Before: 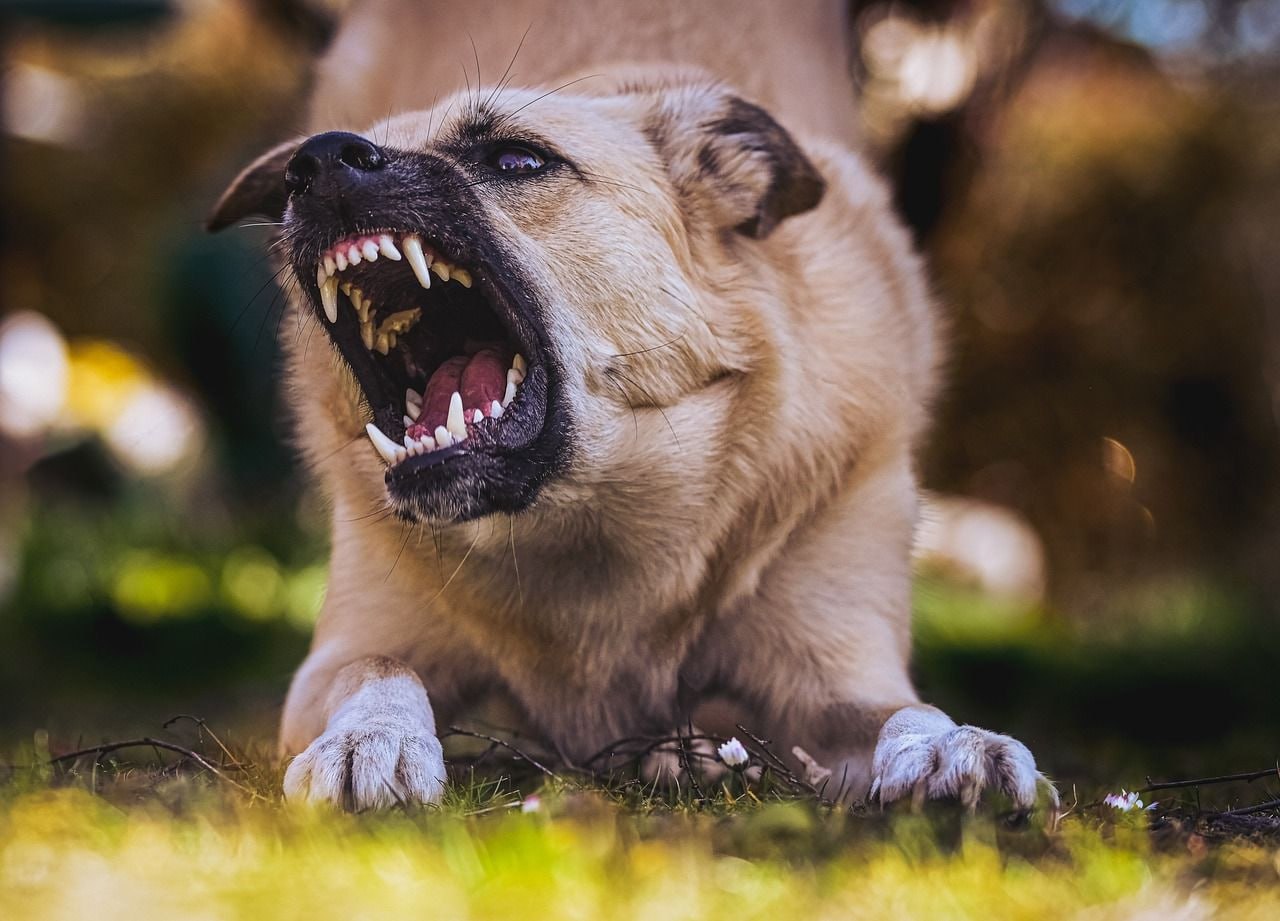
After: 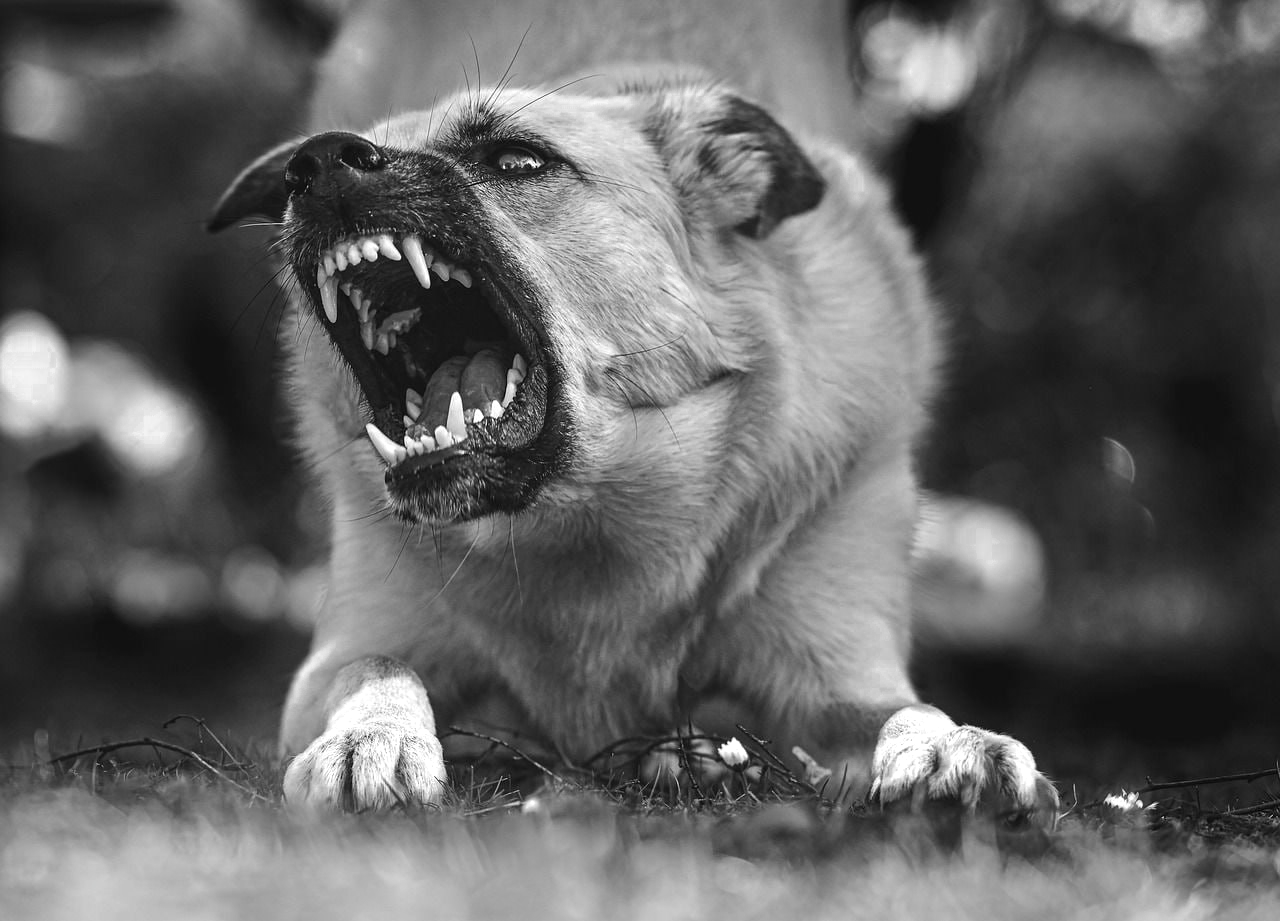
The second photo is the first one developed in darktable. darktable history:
color zones: curves: ch0 [(0, 0.613) (0.01, 0.613) (0.245, 0.448) (0.498, 0.529) (0.642, 0.665) (0.879, 0.777) (0.99, 0.613)]; ch1 [(0, 0) (0.143, 0) (0.286, 0) (0.429, 0) (0.571, 0) (0.714, 0) (0.857, 0)], mix 31.85%
